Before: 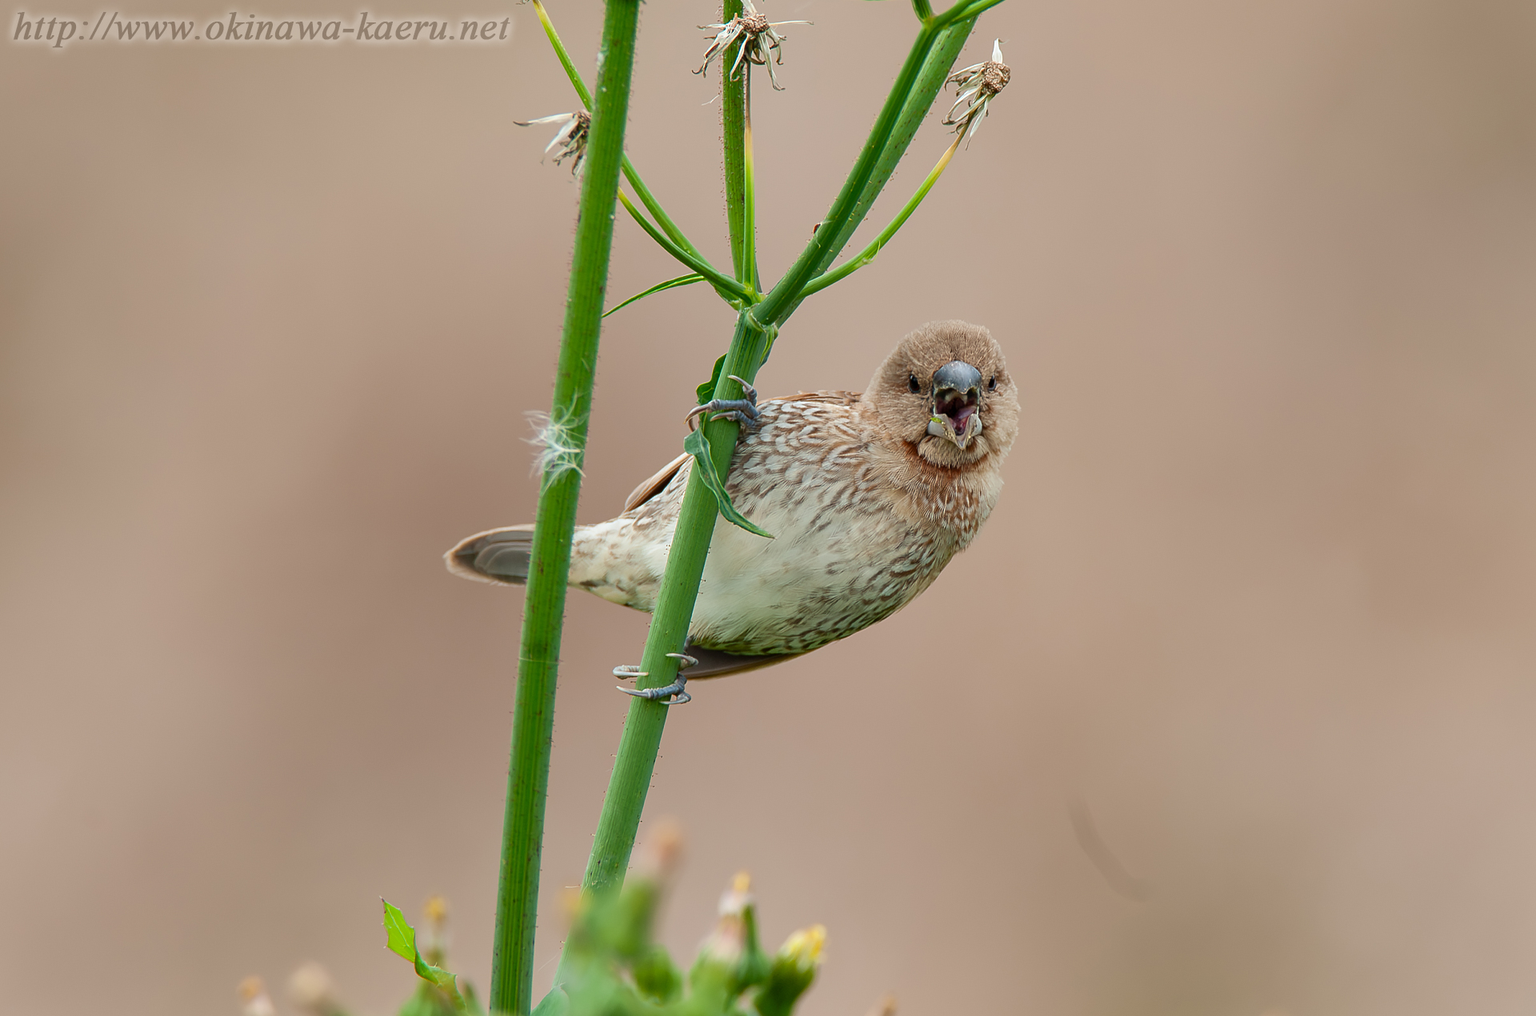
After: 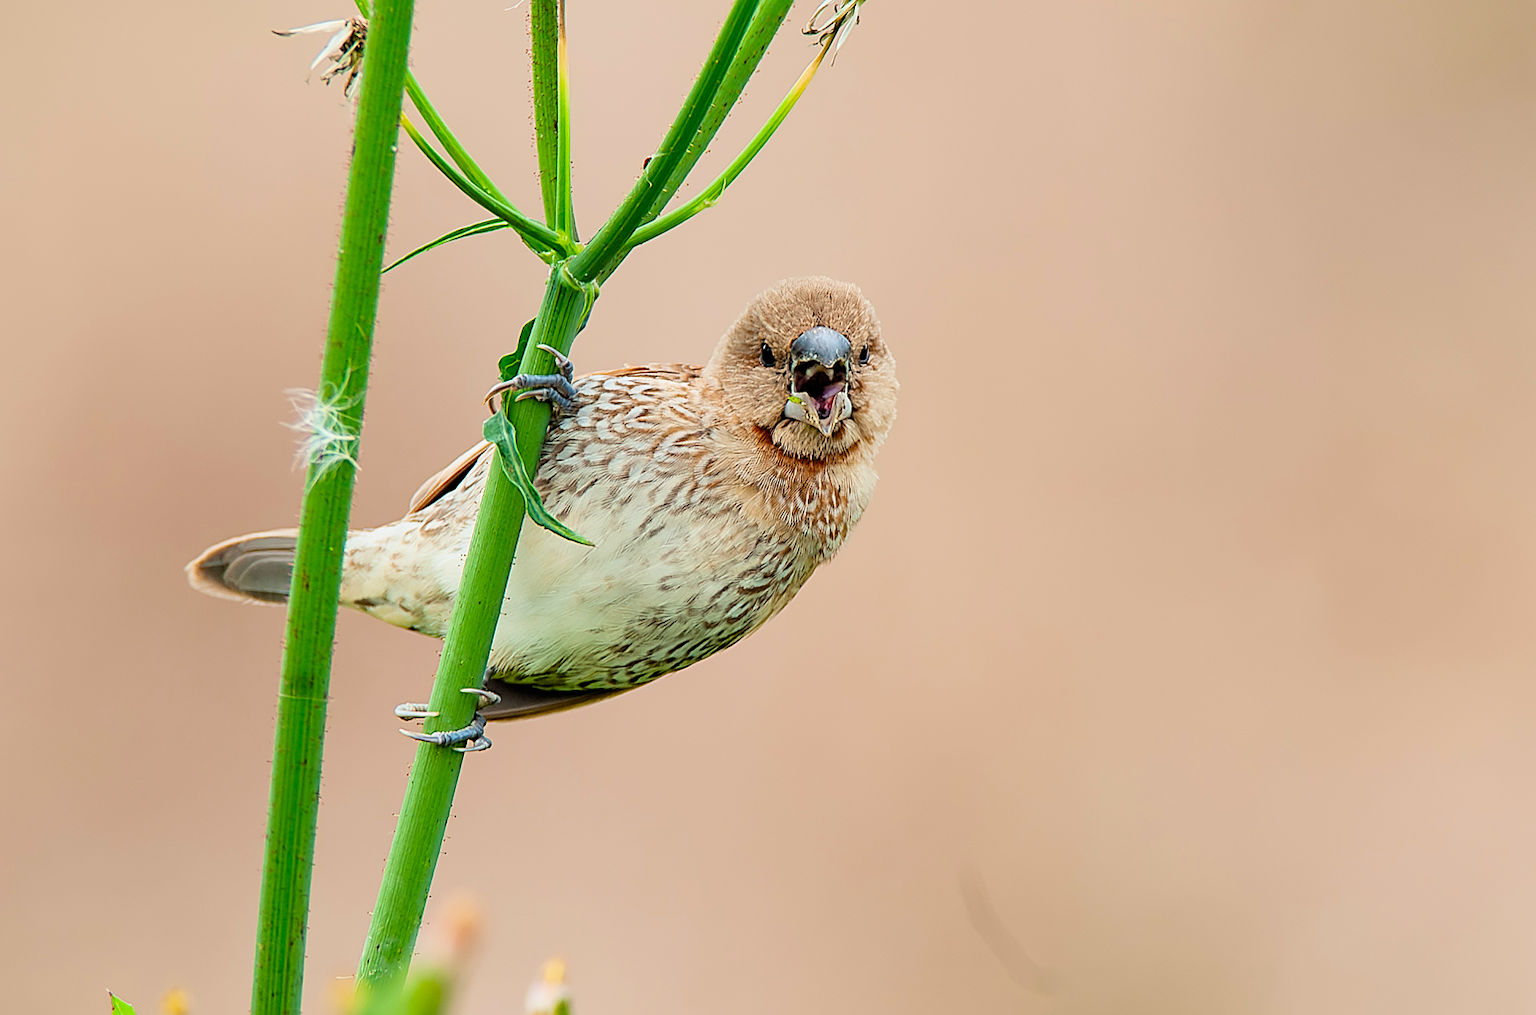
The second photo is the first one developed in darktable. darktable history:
sharpen: on, module defaults
crop: left 19.159%, top 9.58%, bottom 9.58%
exposure: black level correction 0, exposure 0.7 EV, compensate exposure bias true, compensate highlight preservation false
filmic rgb: black relative exposure -7.75 EV, white relative exposure 4.4 EV, threshold 3 EV, target black luminance 0%, hardness 3.76, latitude 50.51%, contrast 1.074, highlights saturation mix 10%, shadows ↔ highlights balance -0.22%, color science v4 (2020), enable highlight reconstruction true
